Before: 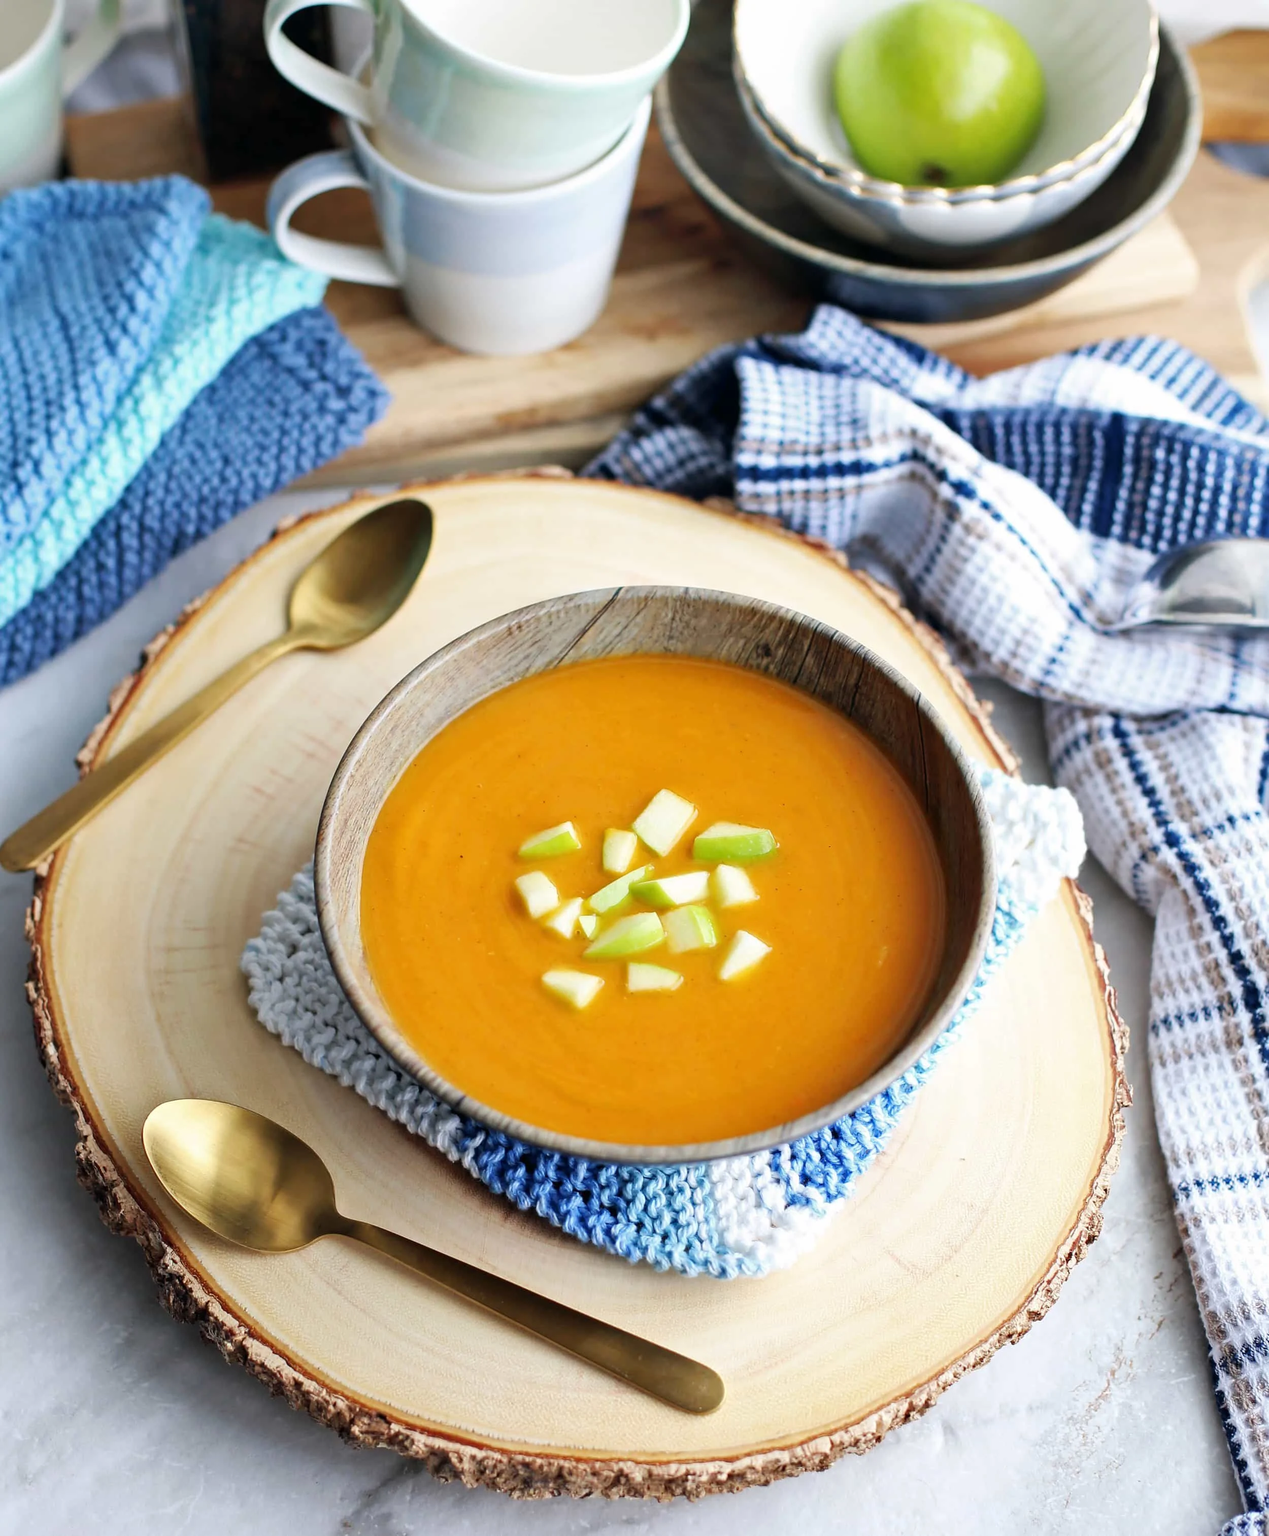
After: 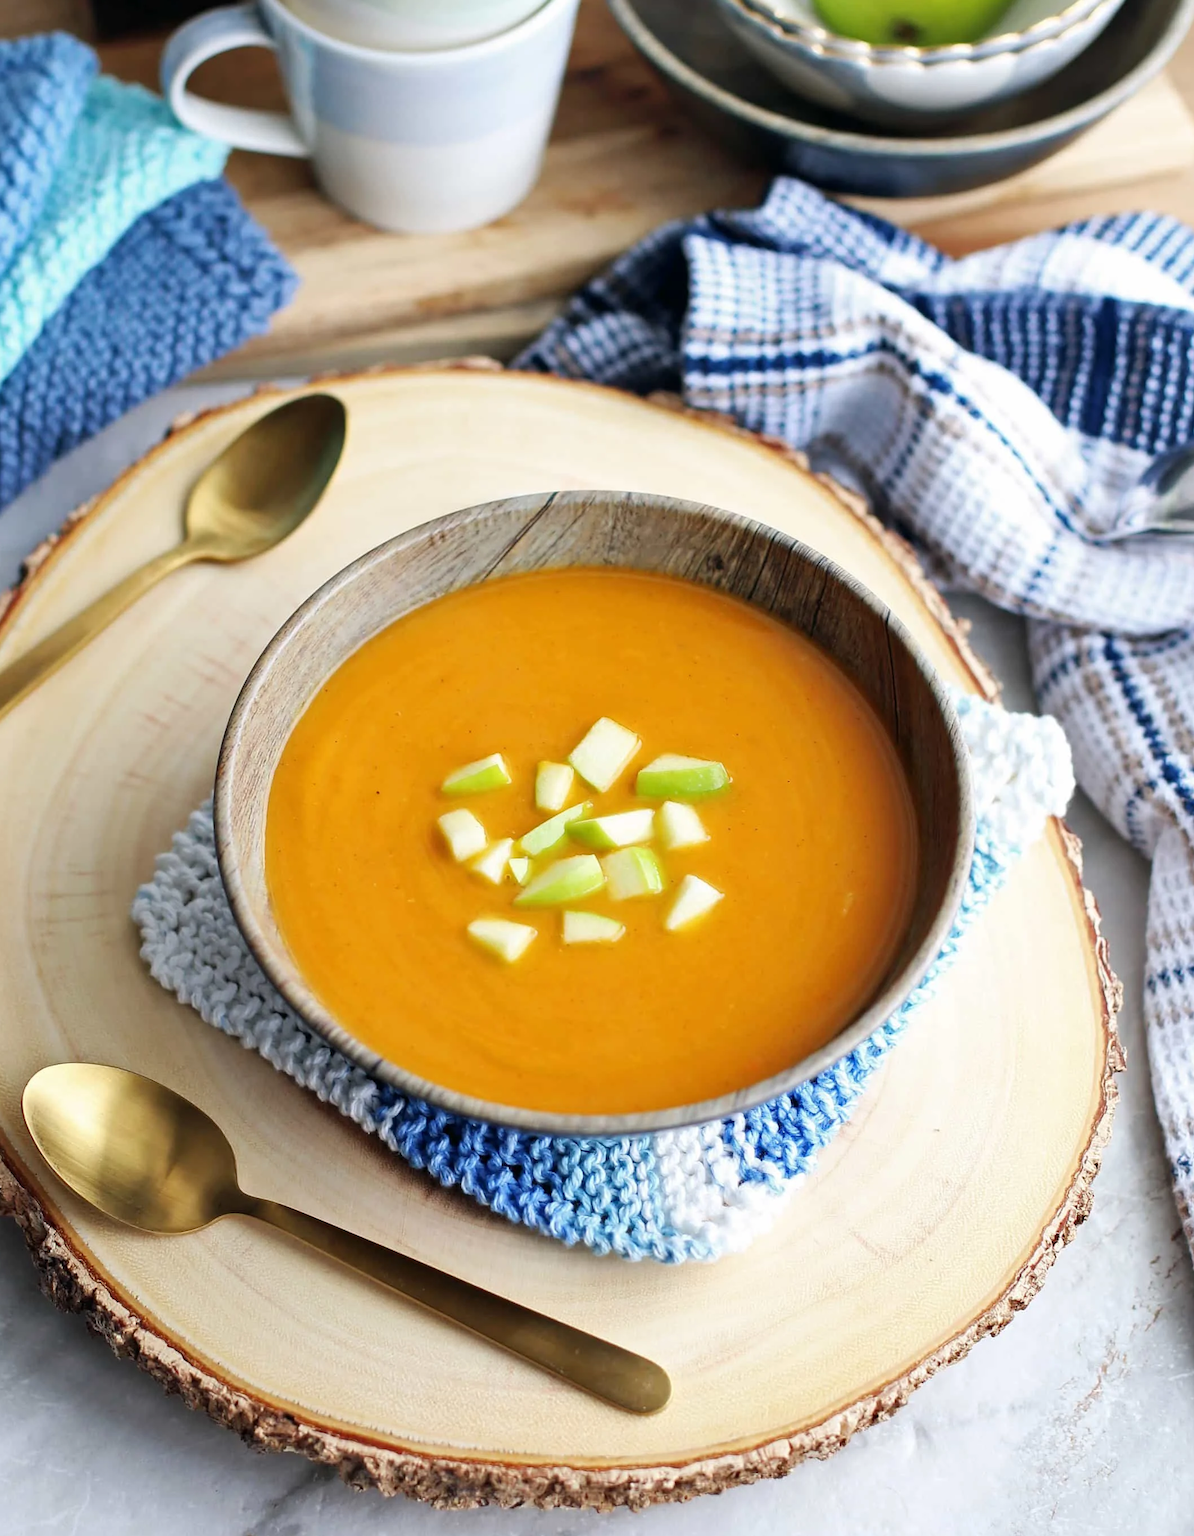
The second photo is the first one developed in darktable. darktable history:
crop and rotate: left 9.712%, top 9.541%, right 5.92%, bottom 0.78%
